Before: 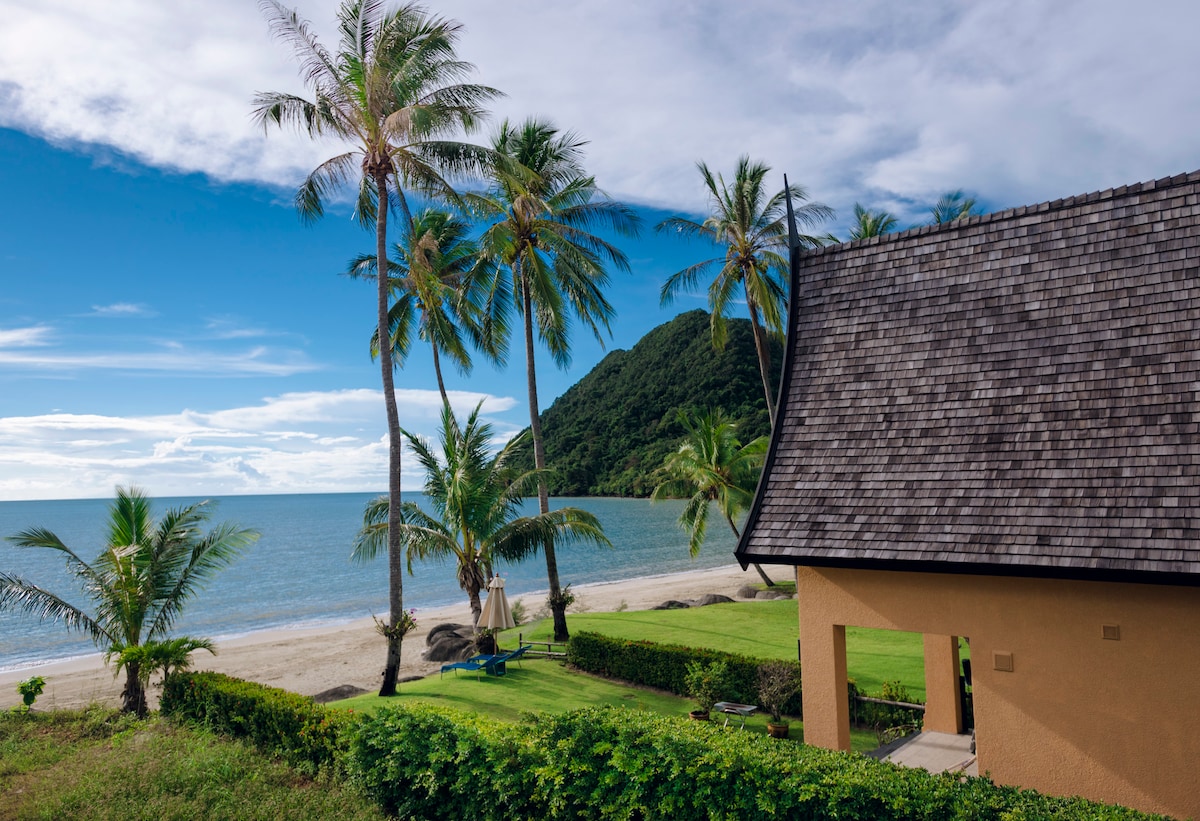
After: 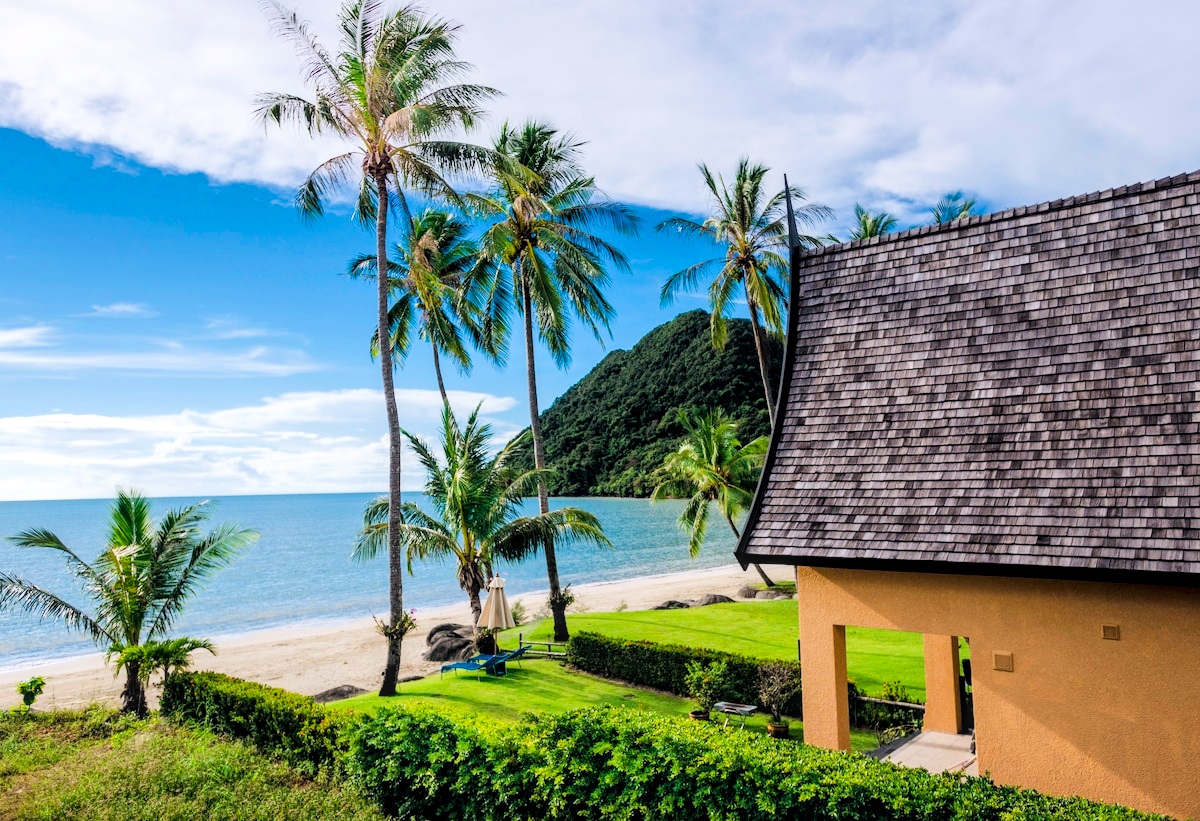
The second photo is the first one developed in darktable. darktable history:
local contrast: on, module defaults
color balance rgb: perceptual saturation grading › global saturation 20%, global vibrance 10%
exposure: black level correction 0, exposure 1 EV, compensate exposure bias true, compensate highlight preservation false
filmic rgb: black relative exposure -7 EV, hardness 3.74, contrast 1.3
